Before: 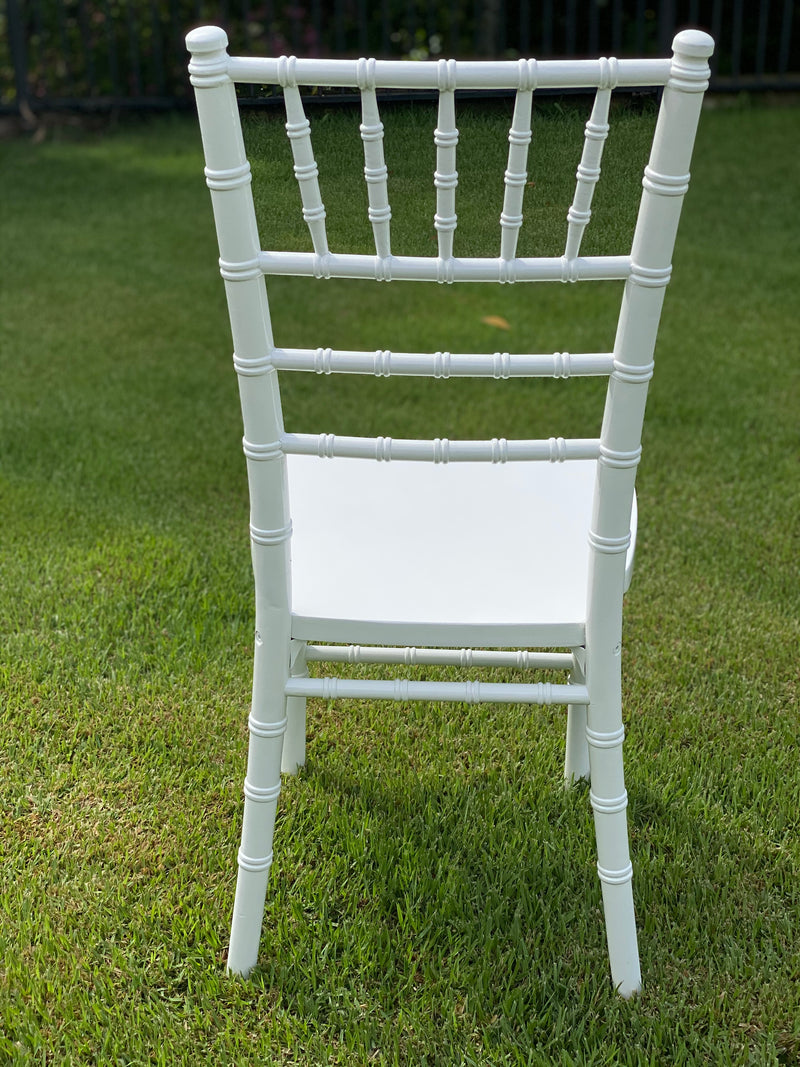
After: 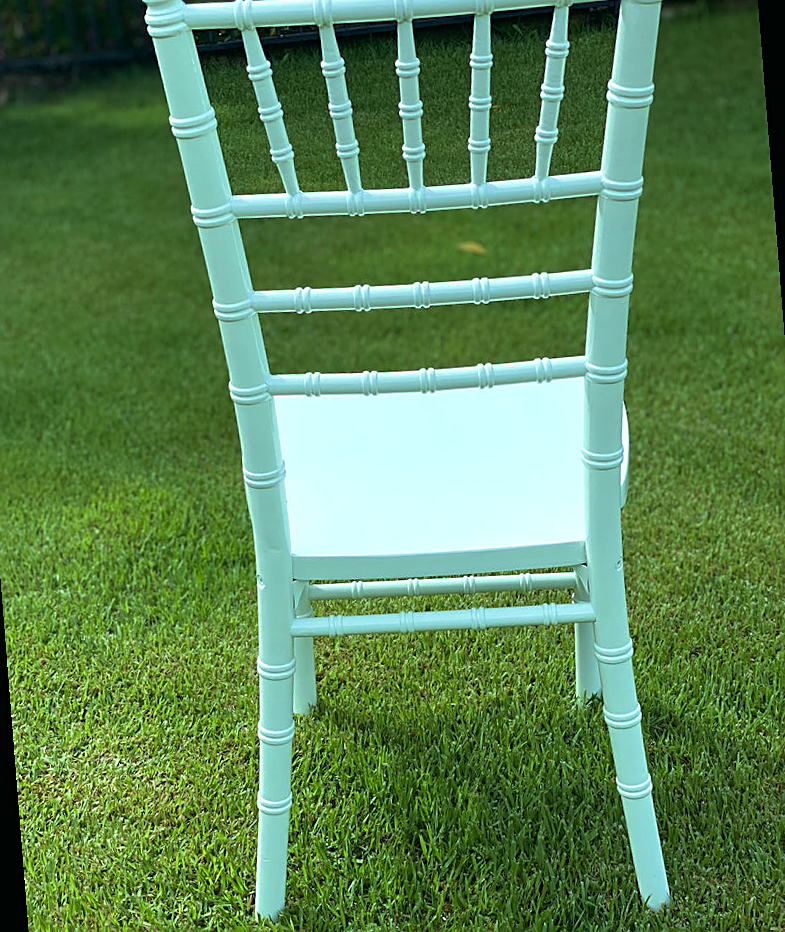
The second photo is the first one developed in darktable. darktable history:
color balance: mode lift, gamma, gain (sRGB), lift [0.997, 0.979, 1.021, 1.011], gamma [1, 1.084, 0.916, 0.998], gain [1, 0.87, 1.13, 1.101], contrast 4.55%, contrast fulcrum 38.24%, output saturation 104.09%
velvia: strength 29%
sharpen: on, module defaults
rotate and perspective: rotation -4.57°, crop left 0.054, crop right 0.944, crop top 0.087, crop bottom 0.914
